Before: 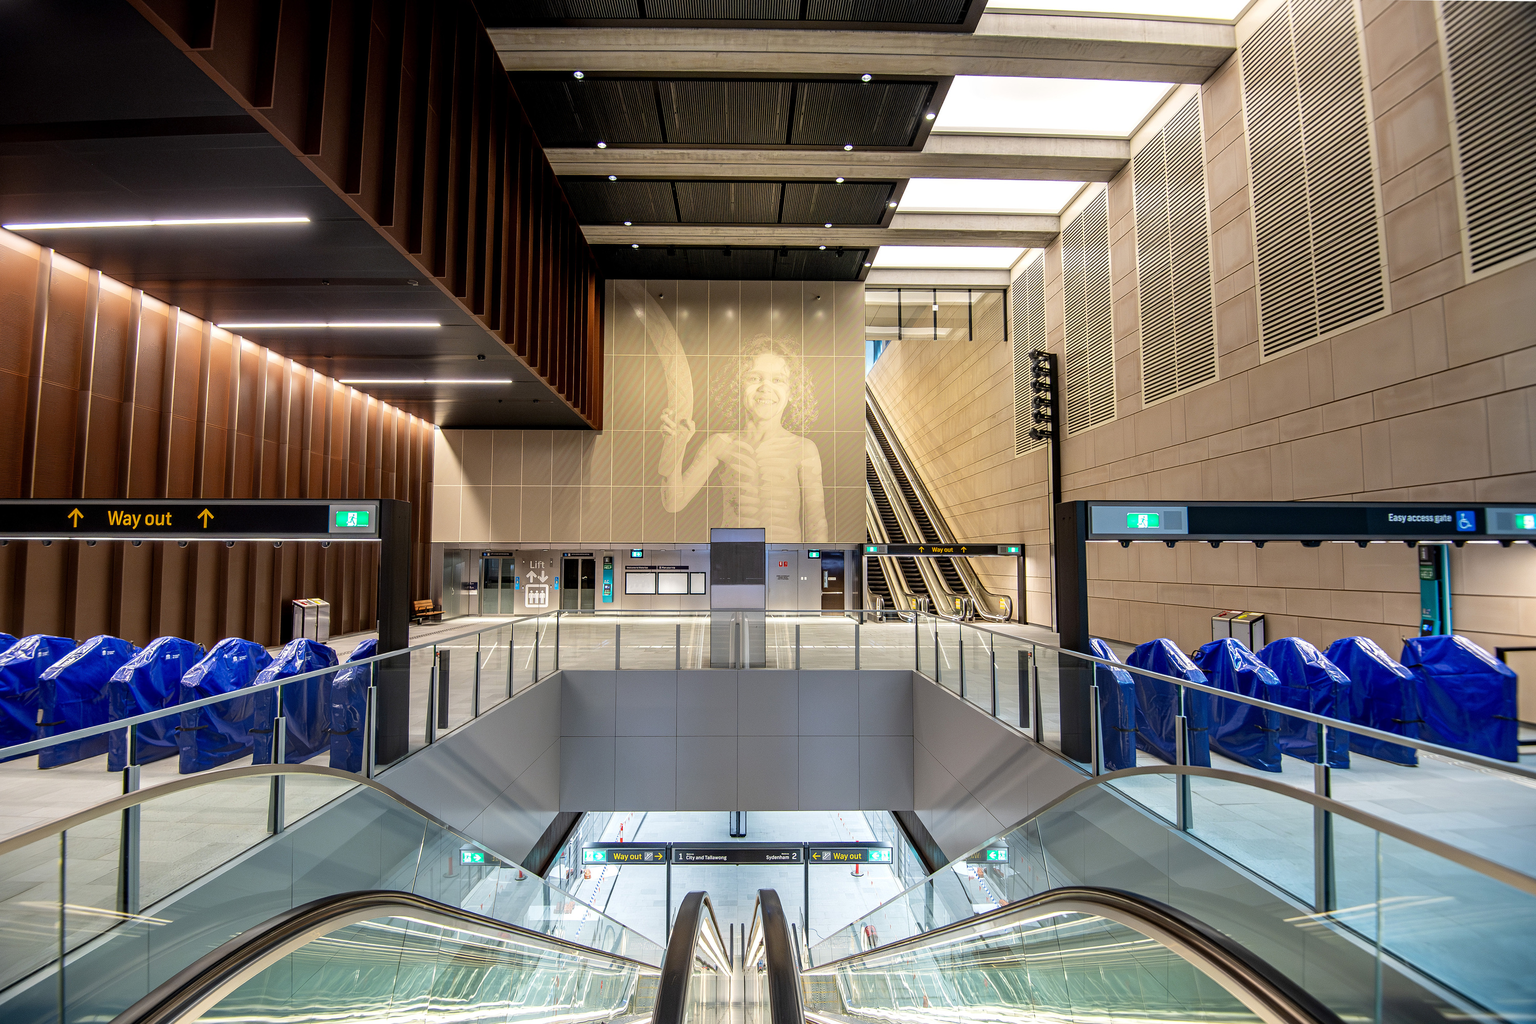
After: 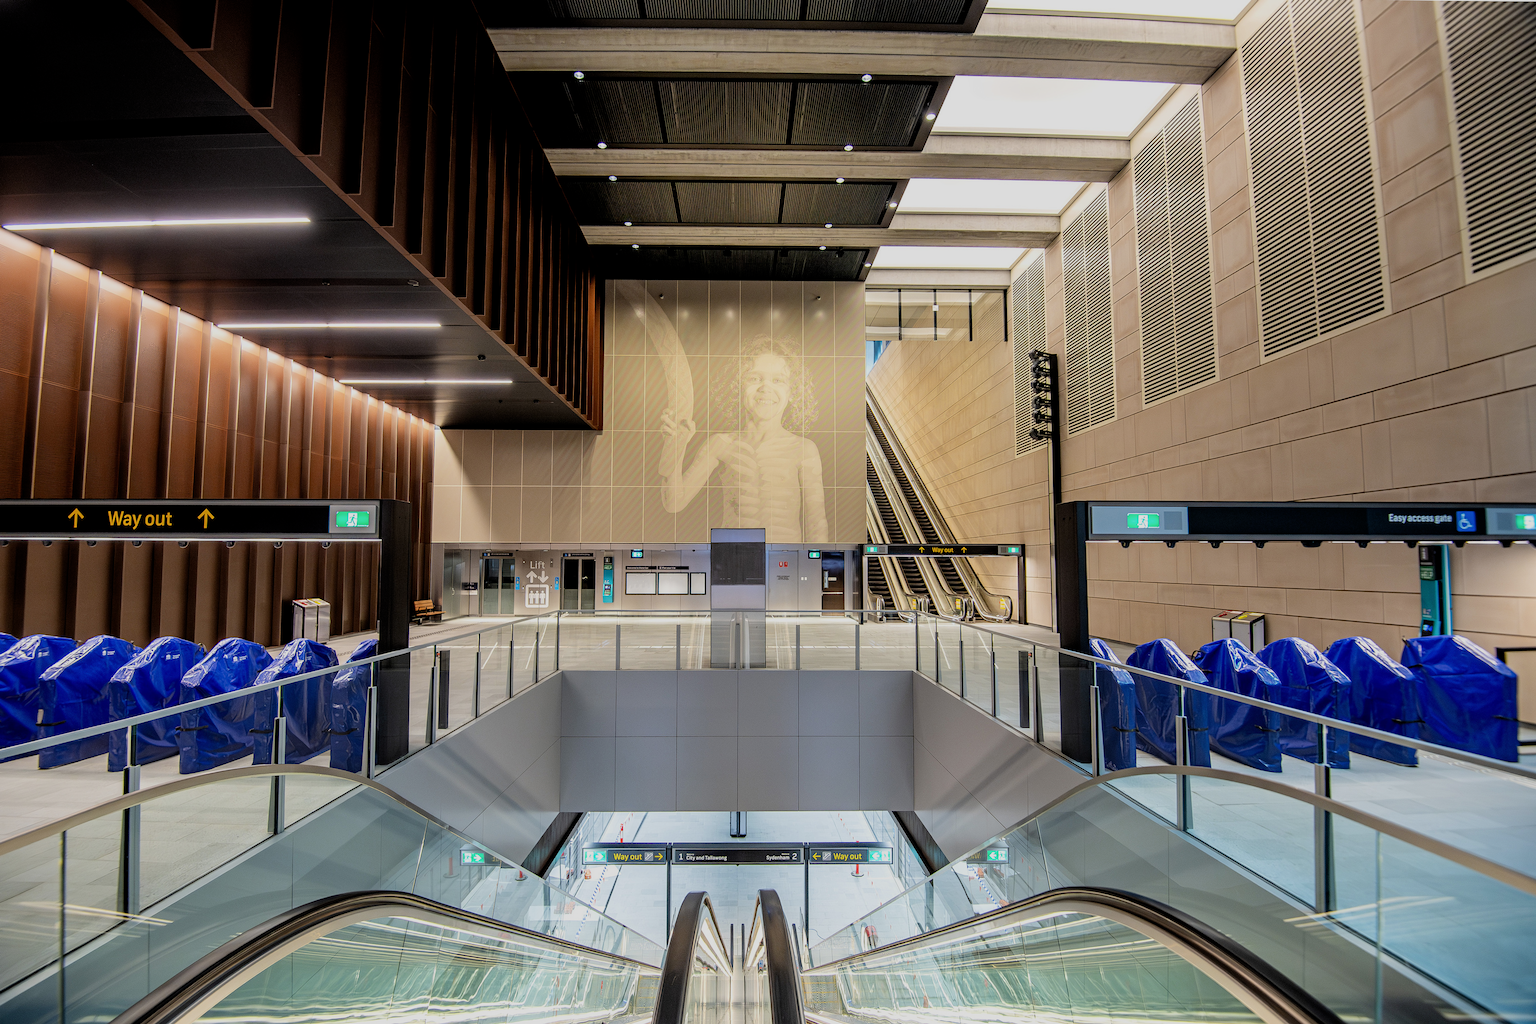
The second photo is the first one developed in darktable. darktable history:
filmic rgb: middle gray luminance 18.38%, black relative exposure -8.97 EV, white relative exposure 3.69 EV, target black luminance 0%, hardness 4.84, latitude 68.09%, contrast 0.95, highlights saturation mix 19.98%, shadows ↔ highlights balance 20.78%
